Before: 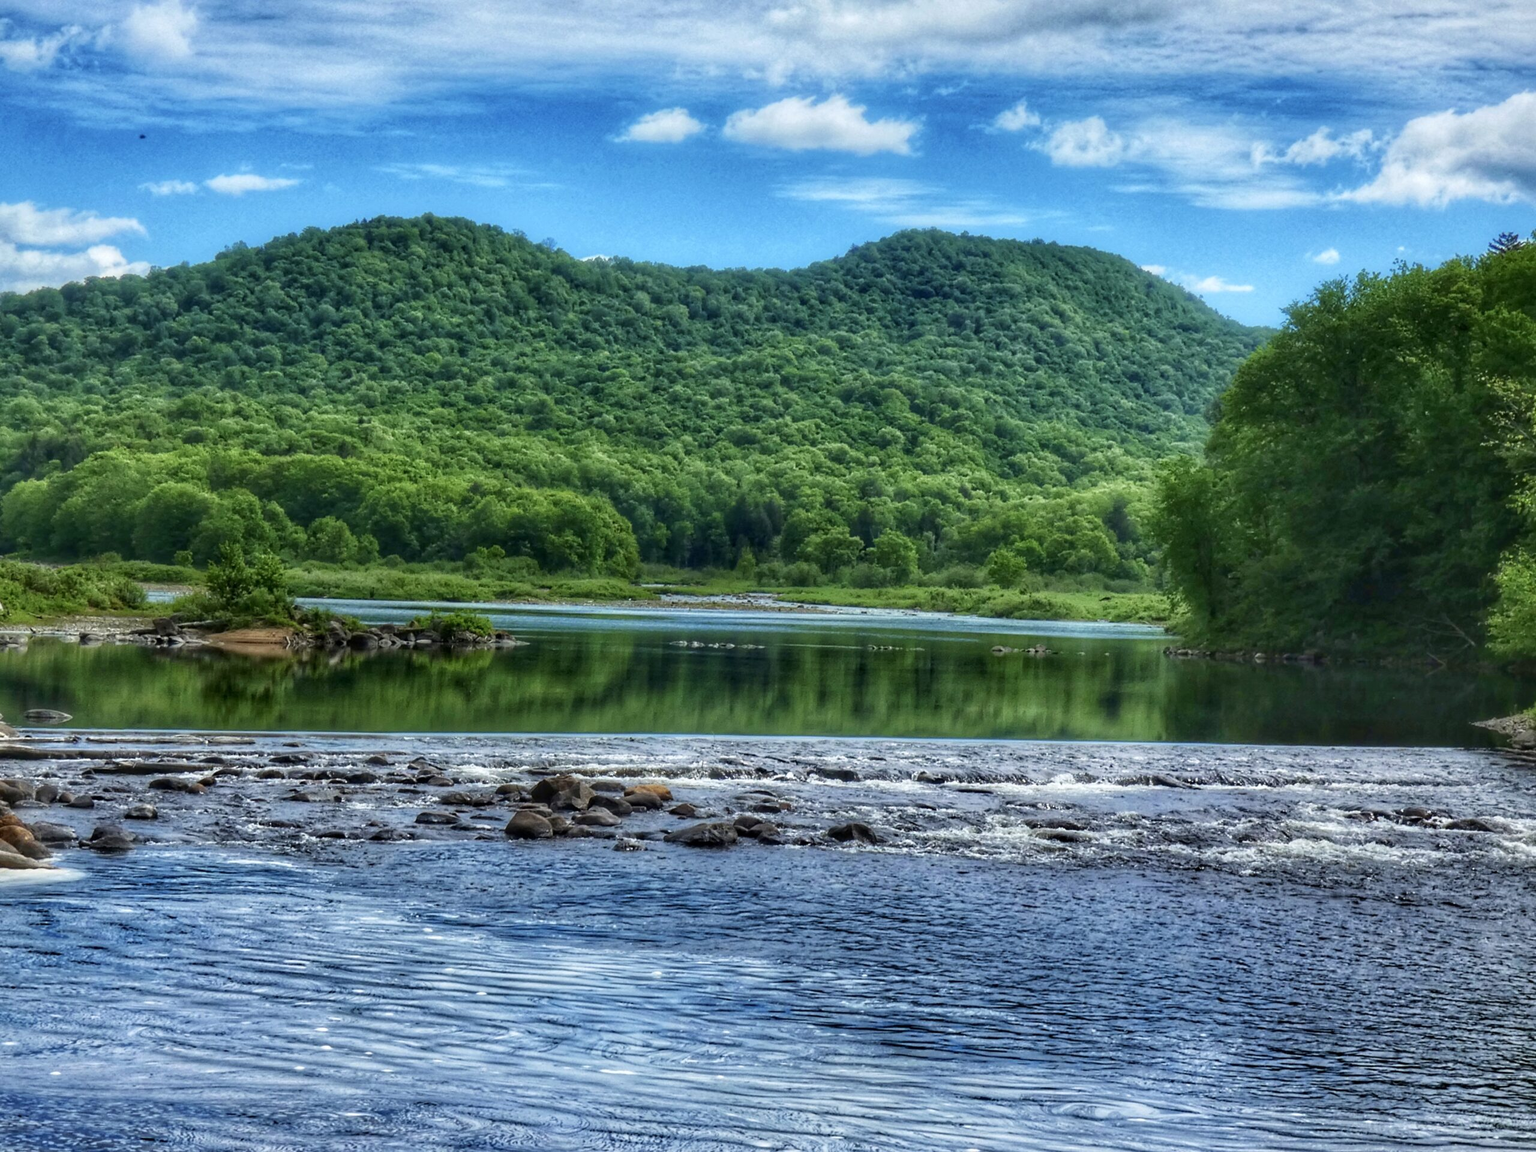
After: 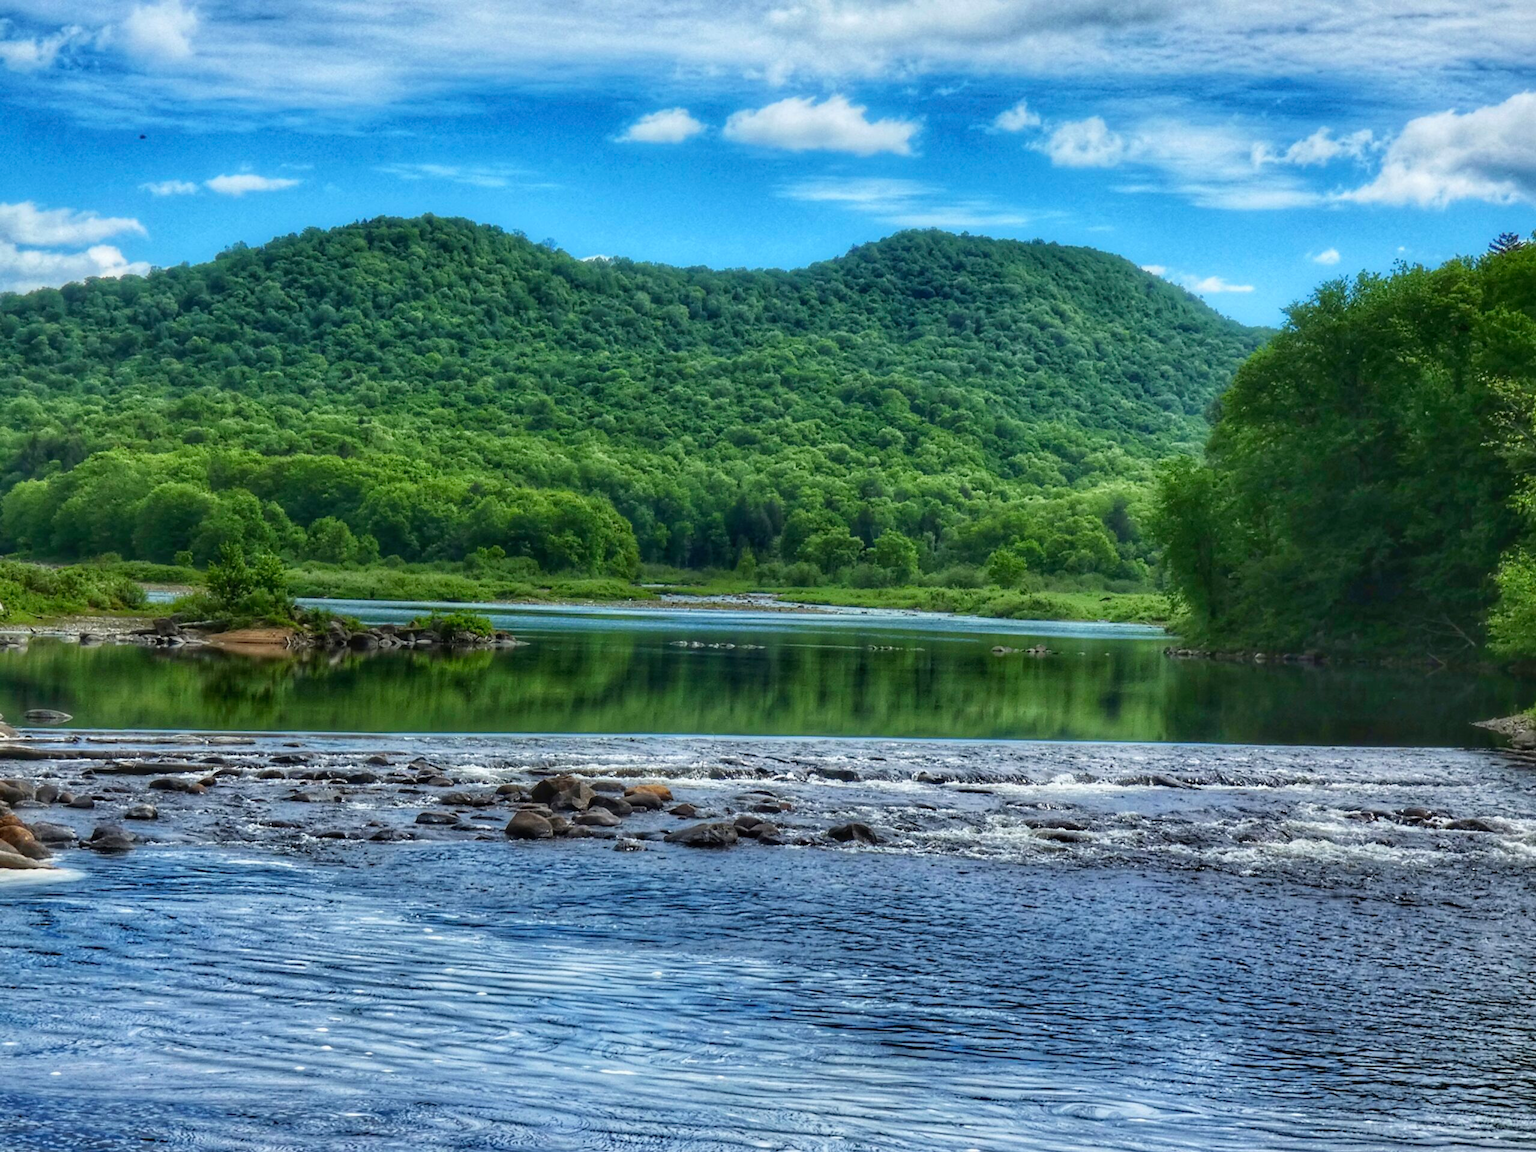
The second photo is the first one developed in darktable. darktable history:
local contrast: mode bilateral grid, contrast 99, coarseness 100, detail 91%, midtone range 0.2
